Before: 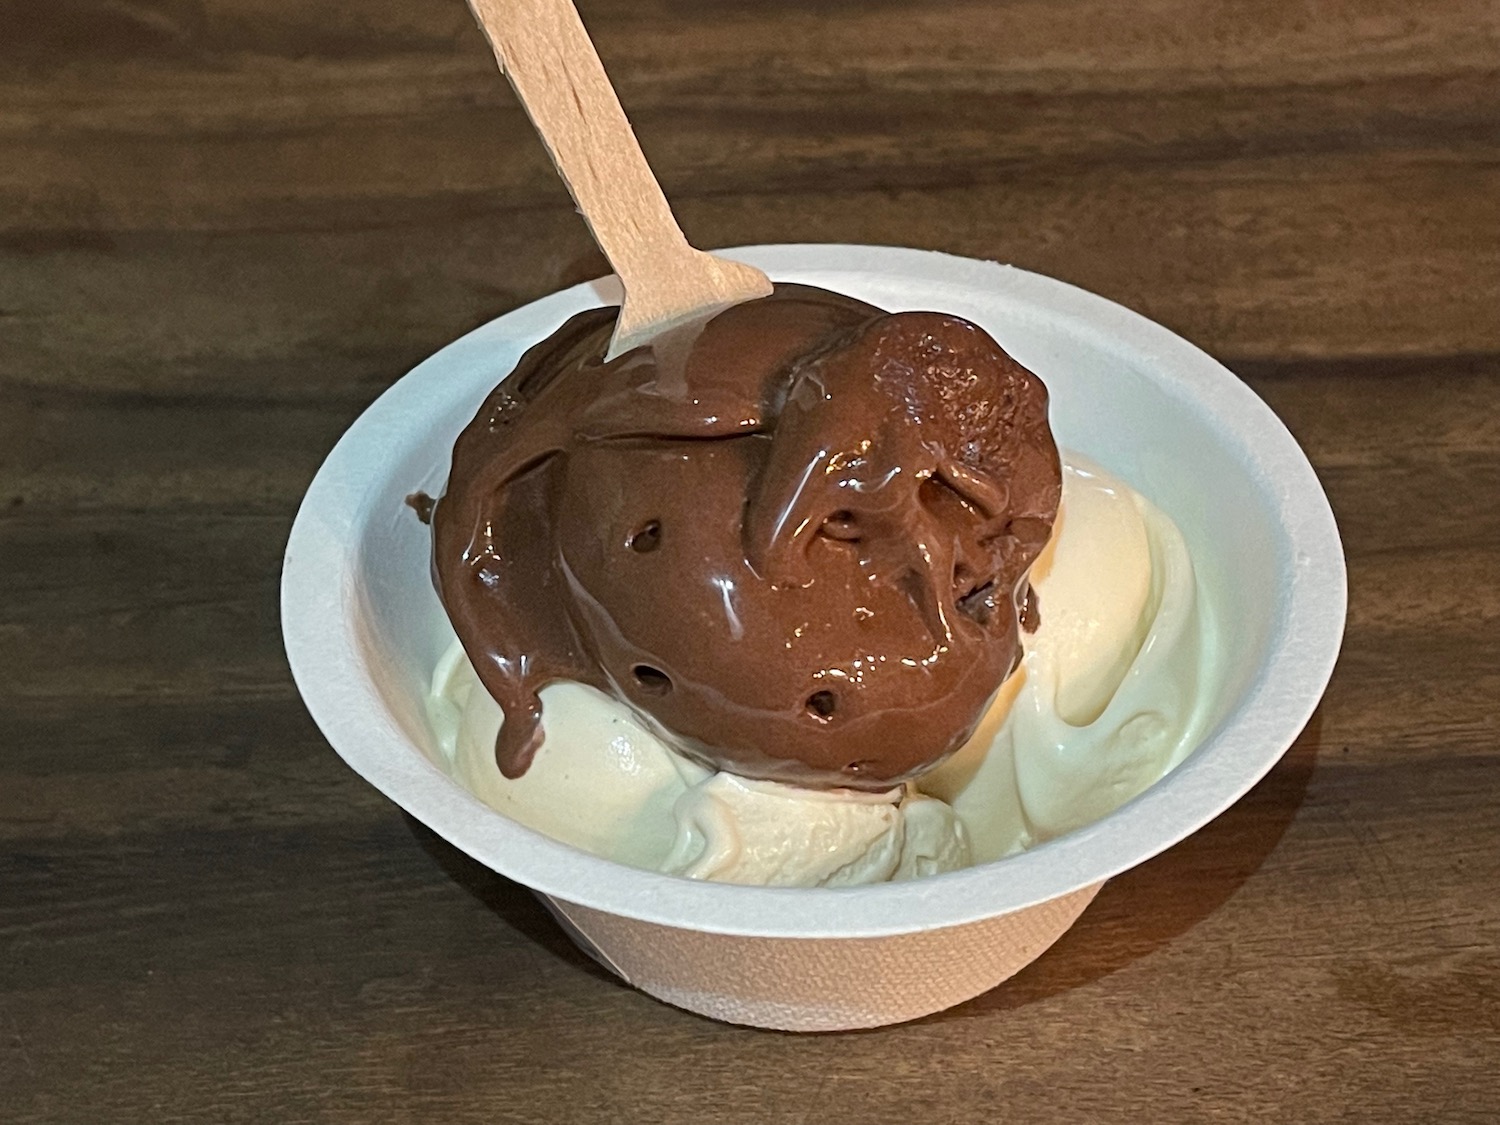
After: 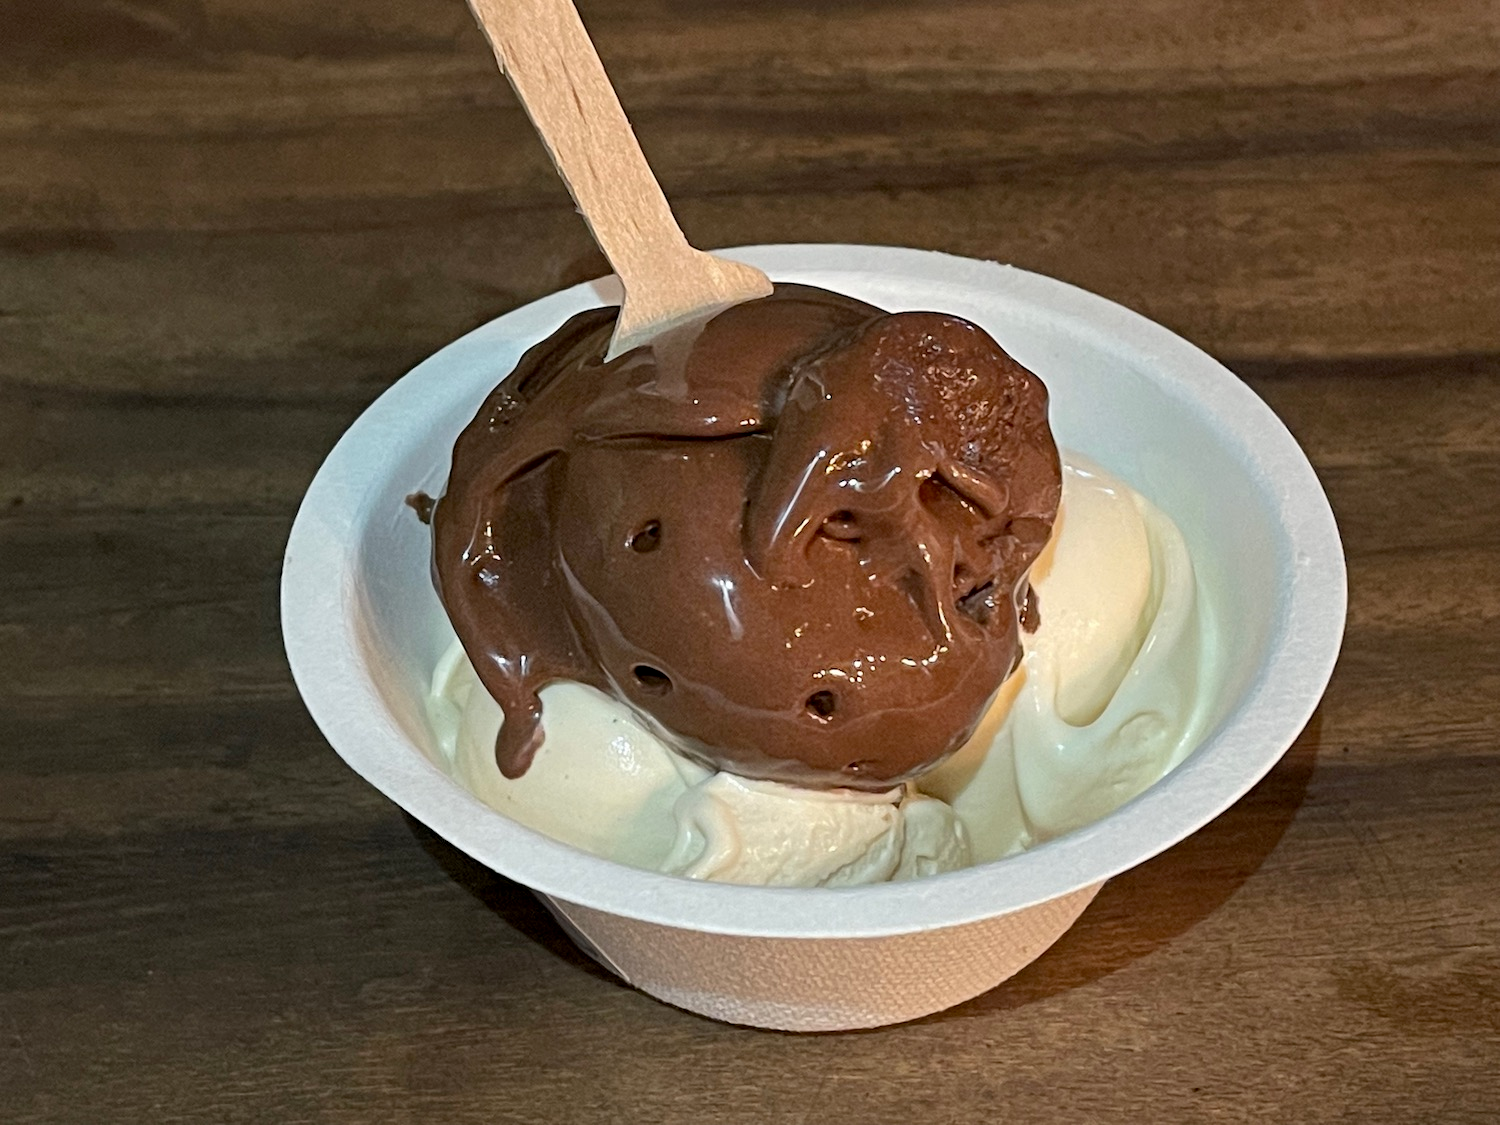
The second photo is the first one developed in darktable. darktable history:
exposure: black level correction 0.005, exposure 0.005 EV, compensate highlight preservation false
